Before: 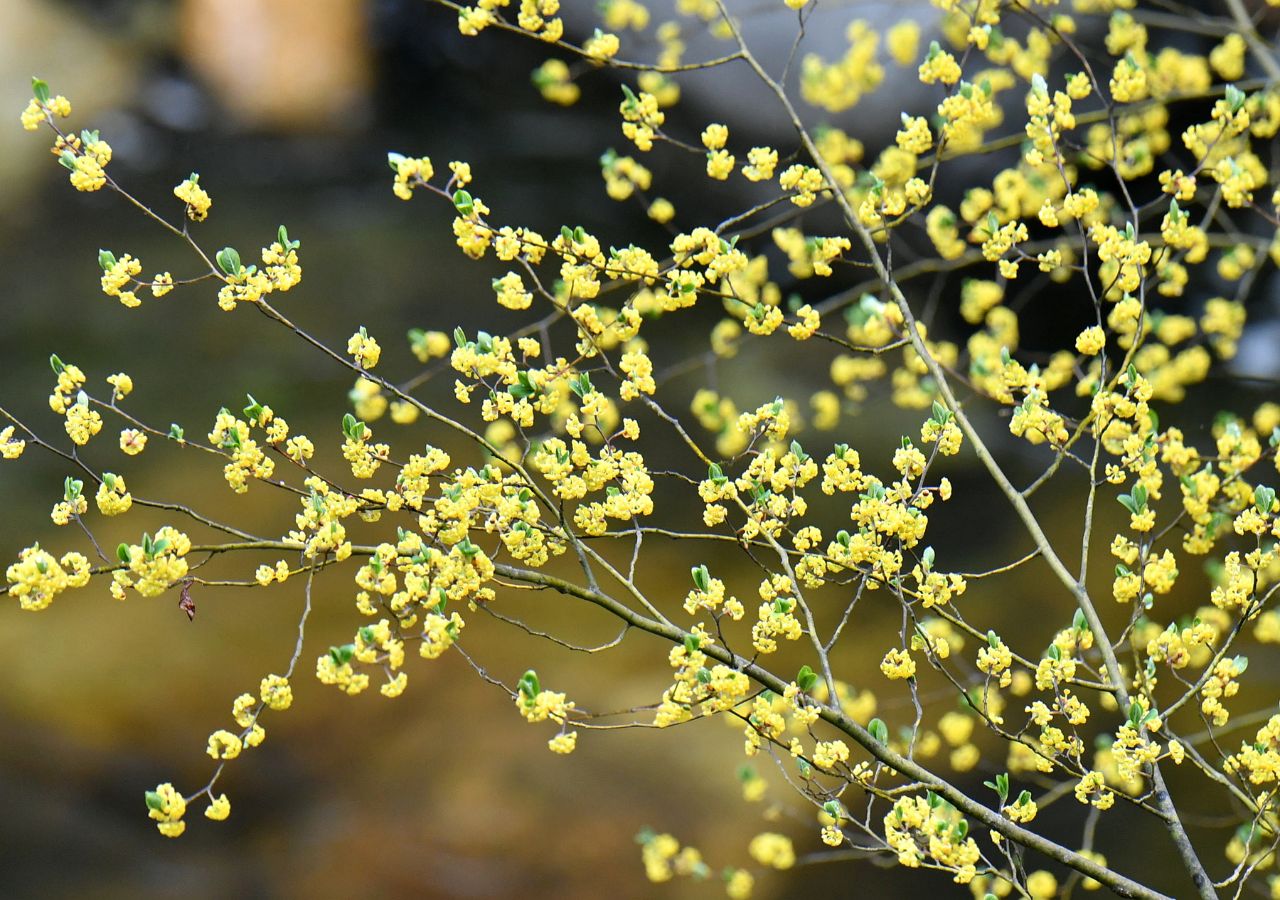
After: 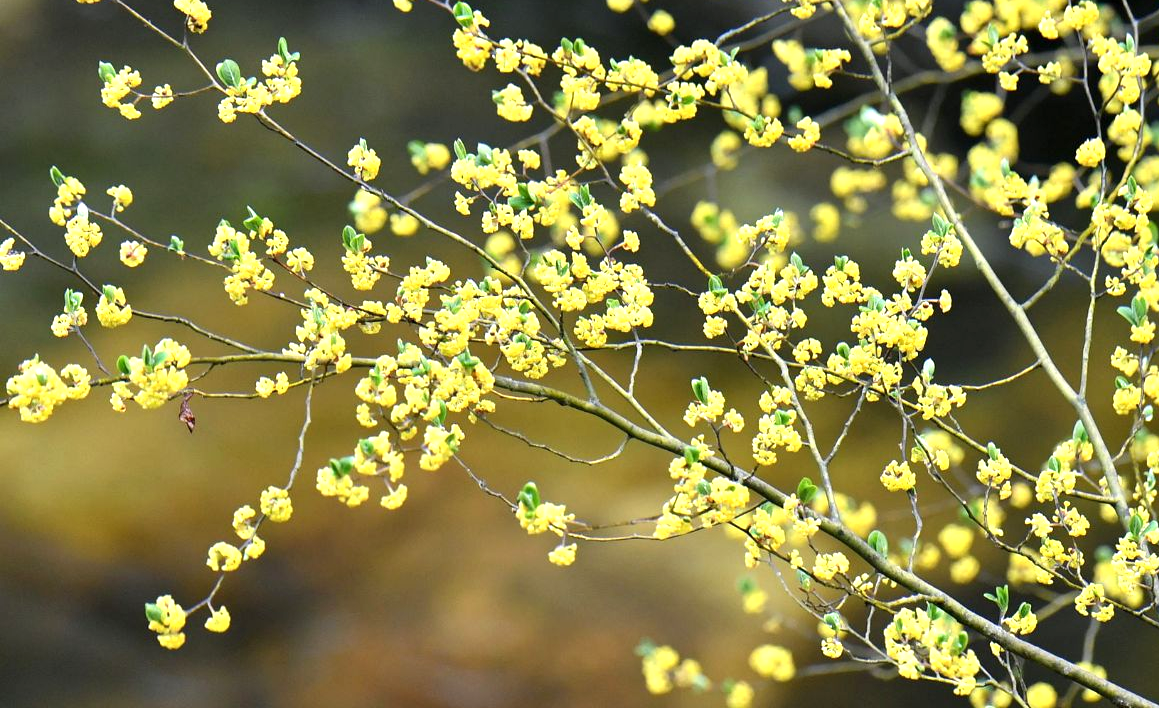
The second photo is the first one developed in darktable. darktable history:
exposure: exposure 0.485 EV, compensate highlight preservation false
crop: top 20.916%, right 9.437%, bottom 0.316%
